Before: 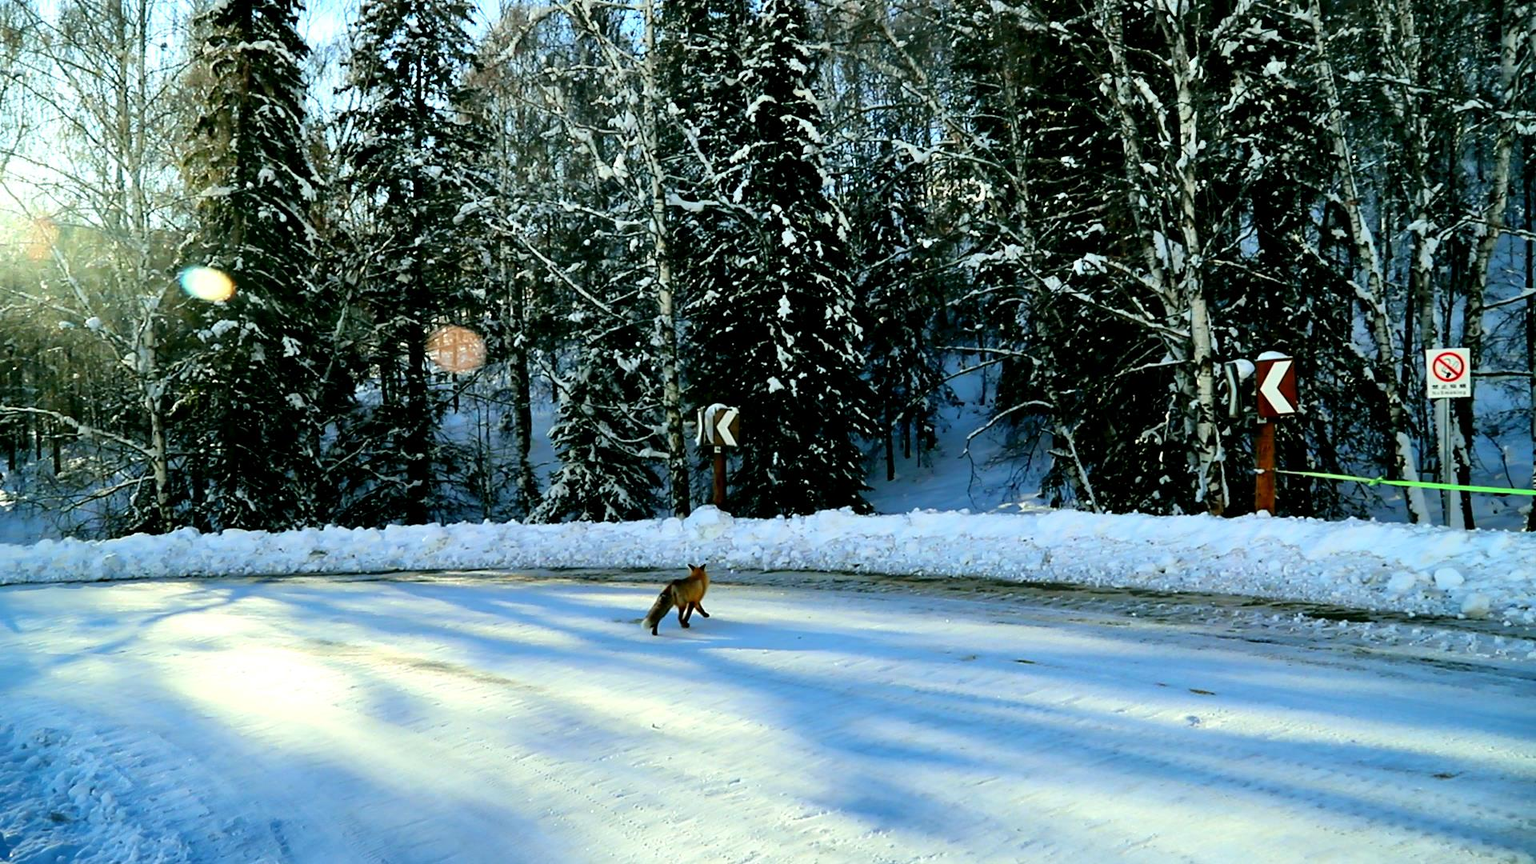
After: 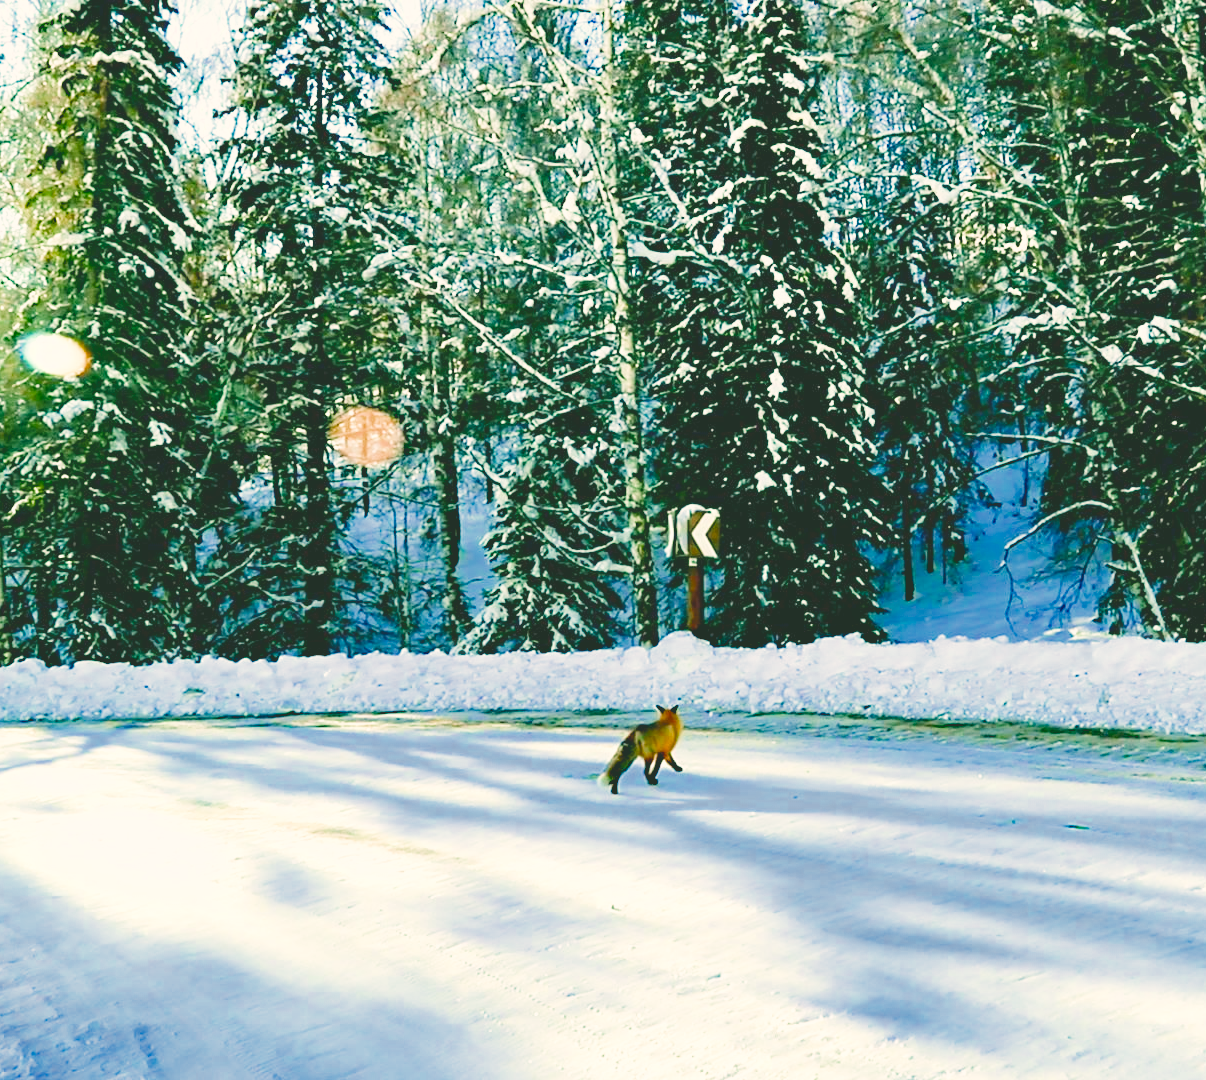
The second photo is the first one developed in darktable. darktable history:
filmic rgb: middle gray luminance 4.29%, black relative exposure -13 EV, white relative exposure 5 EV, threshold 6 EV, target black luminance 0%, hardness 5.19, latitude 59.69%, contrast 0.767, highlights saturation mix 5%, shadows ↔ highlights balance 25.95%, add noise in highlights 0, color science v3 (2019), use custom middle-gray values true, iterations of high-quality reconstruction 0, contrast in highlights soft, enable highlight reconstruction true
color correction: highlights a* 4.02, highlights b* 4.98, shadows a* -7.55, shadows b* 4.98
haze removal: compatibility mode true, adaptive false
color balance rgb: shadows lift › chroma 2%, shadows lift › hue 219.6°, power › hue 313.2°, highlights gain › chroma 3%, highlights gain › hue 75.6°, global offset › luminance 0.5%, perceptual saturation grading › global saturation 15.33%, perceptual saturation grading › highlights -19.33%, perceptual saturation grading › shadows 20%, global vibrance 20%
crop: left 10.644%, right 26.528%
